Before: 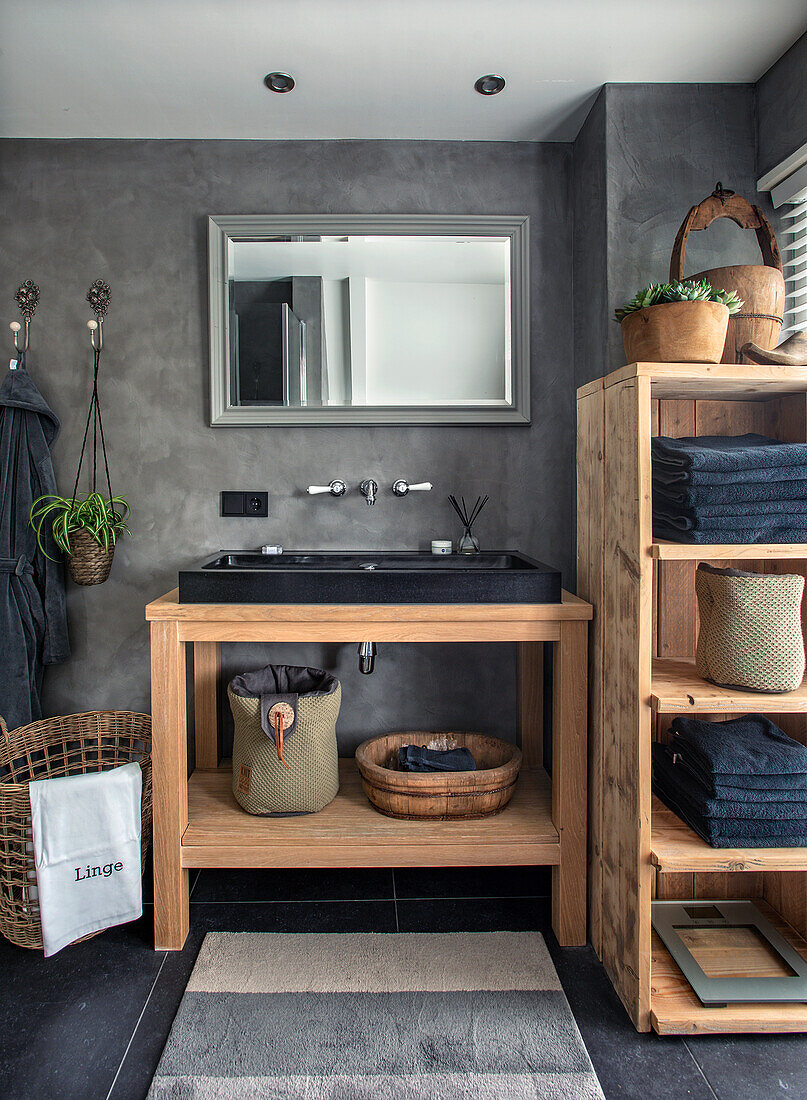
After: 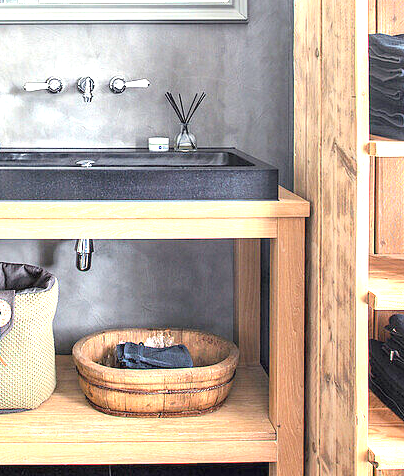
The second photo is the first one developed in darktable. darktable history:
crop: left 35.12%, top 36.698%, right 14.797%, bottom 20.026%
exposure: black level correction 0, exposure 1.975 EV, compensate highlight preservation false
contrast brightness saturation: brightness 0.135
